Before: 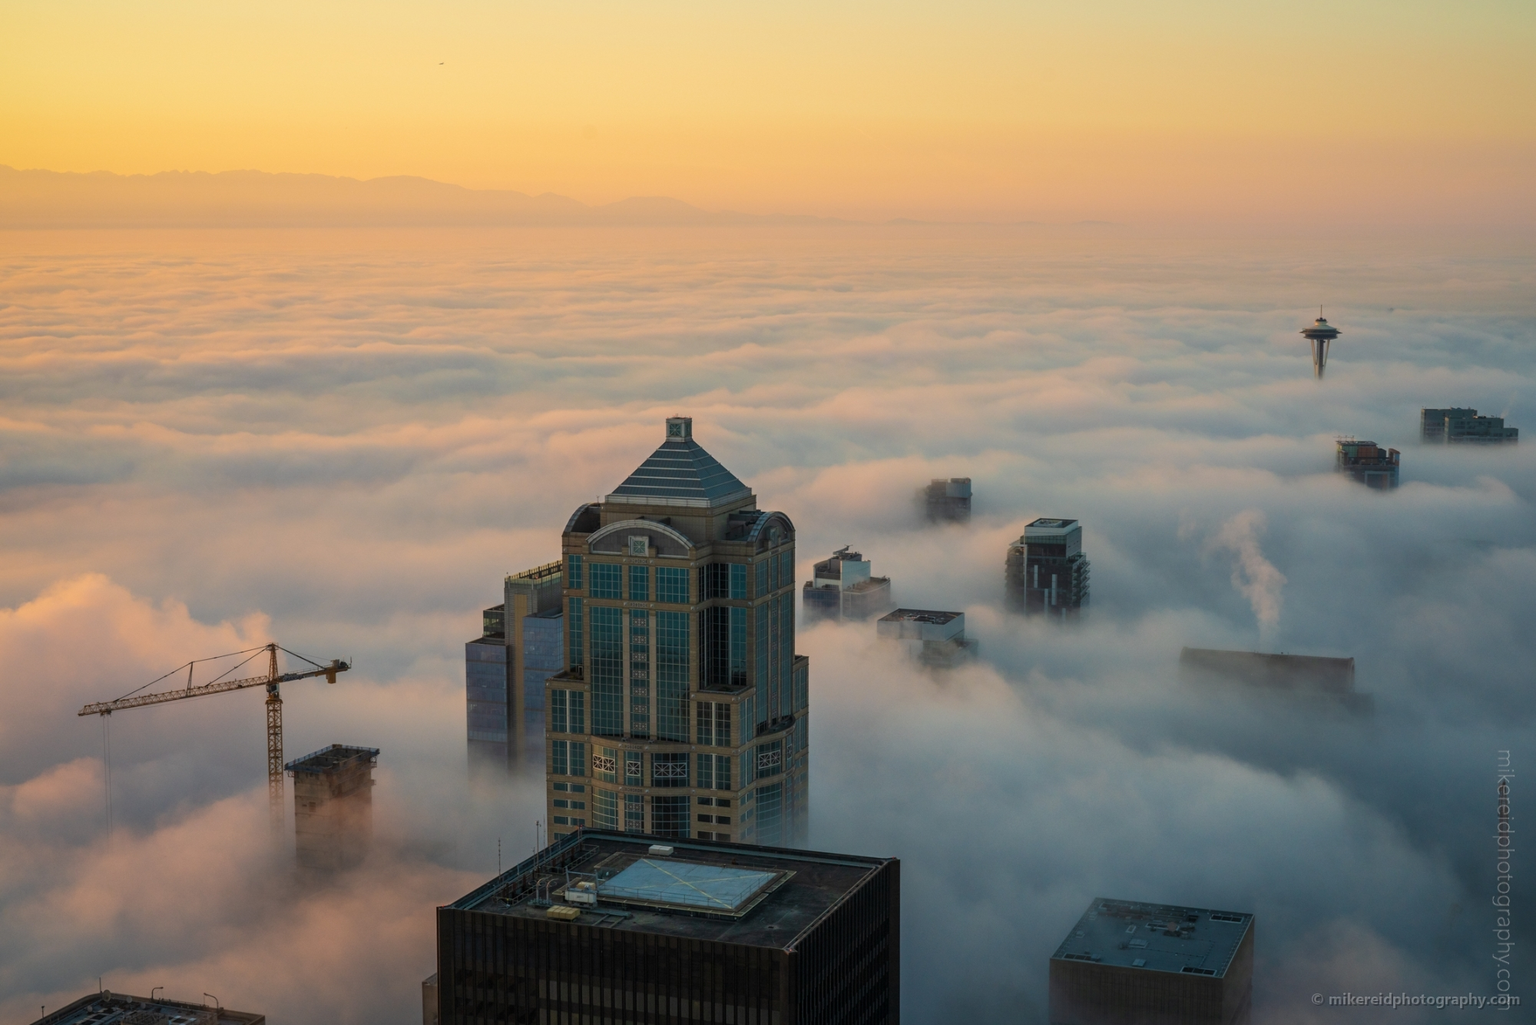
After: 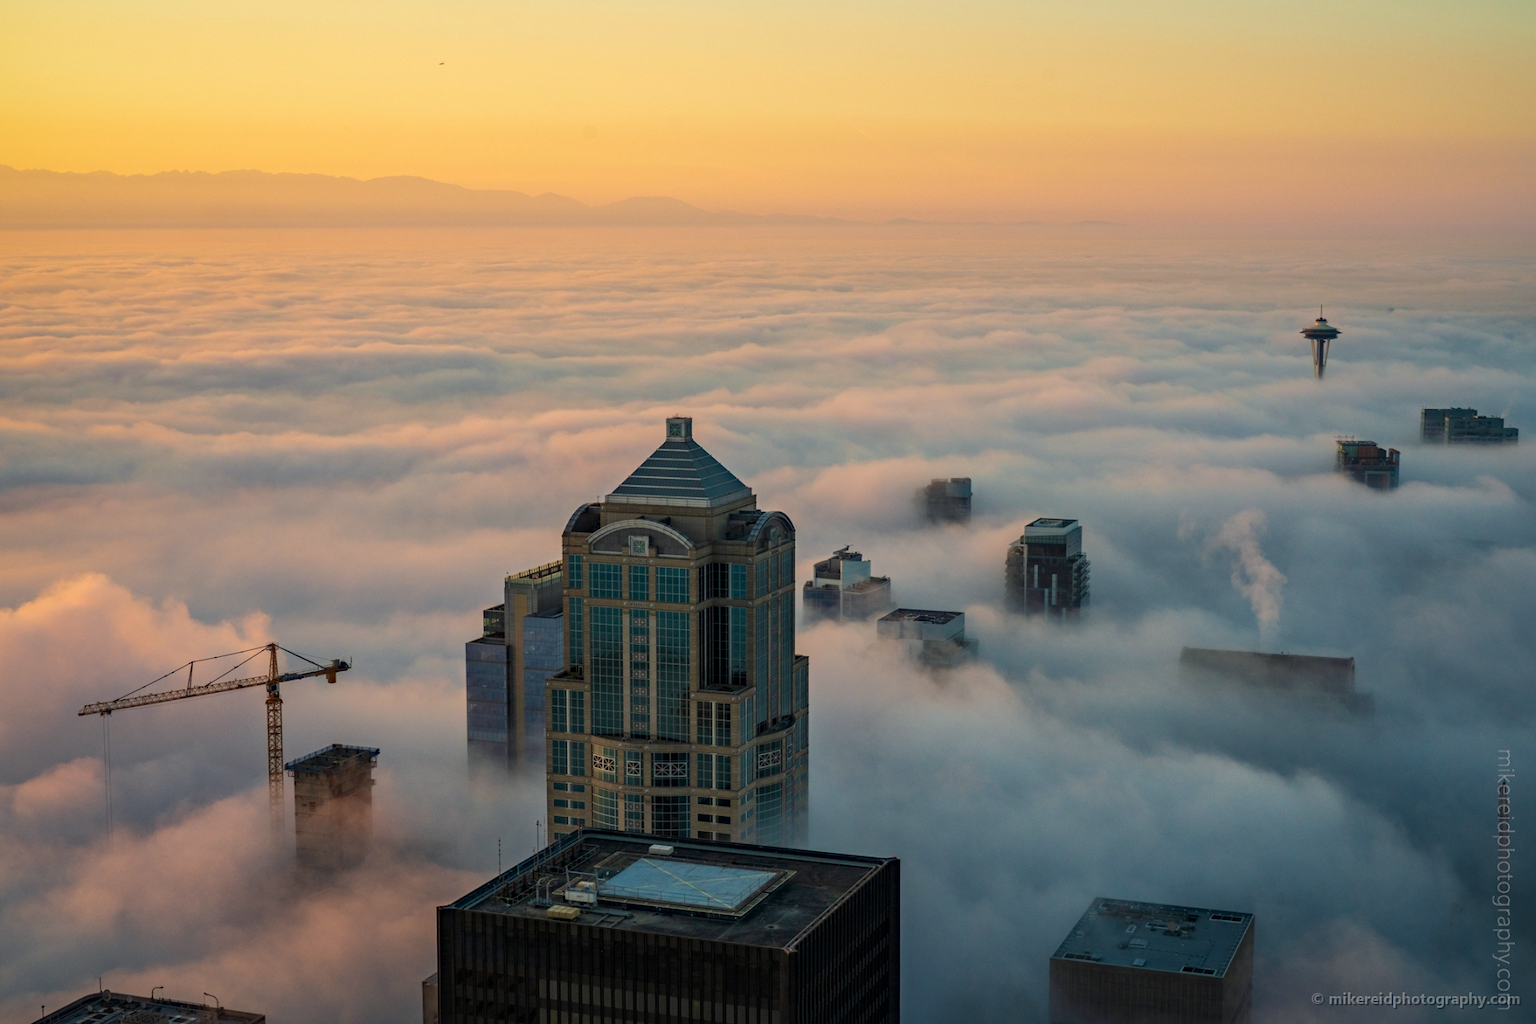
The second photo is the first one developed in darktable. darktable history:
haze removal: compatibility mode true, adaptive false
local contrast: mode bilateral grid, contrast 21, coarseness 49, detail 119%, midtone range 0.2
color correction: highlights b* 2.99
tone equalizer: on, module defaults
